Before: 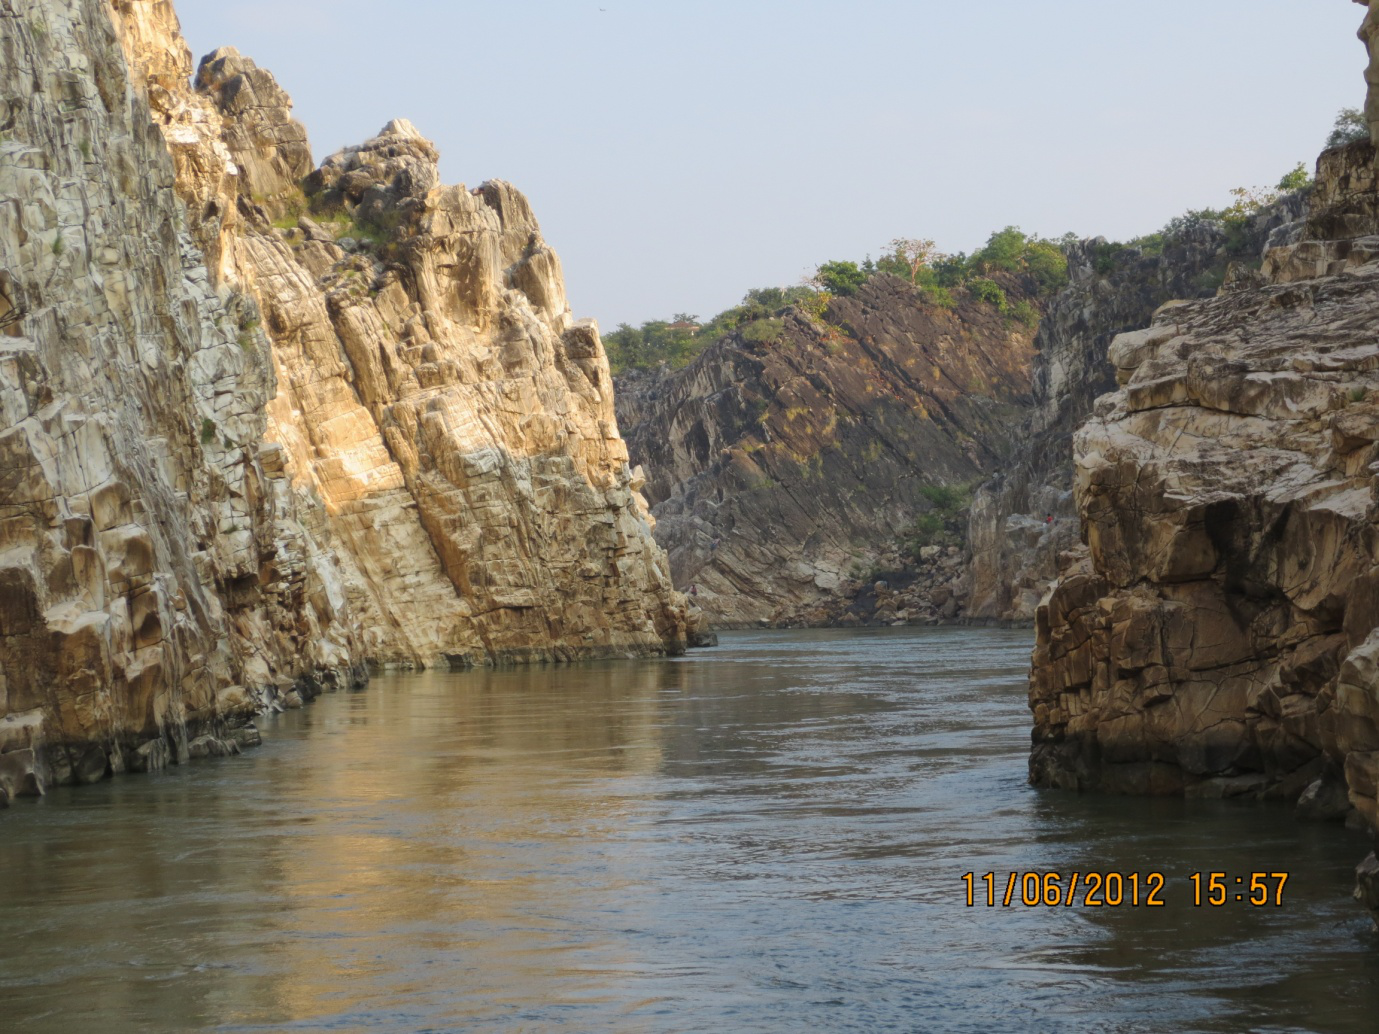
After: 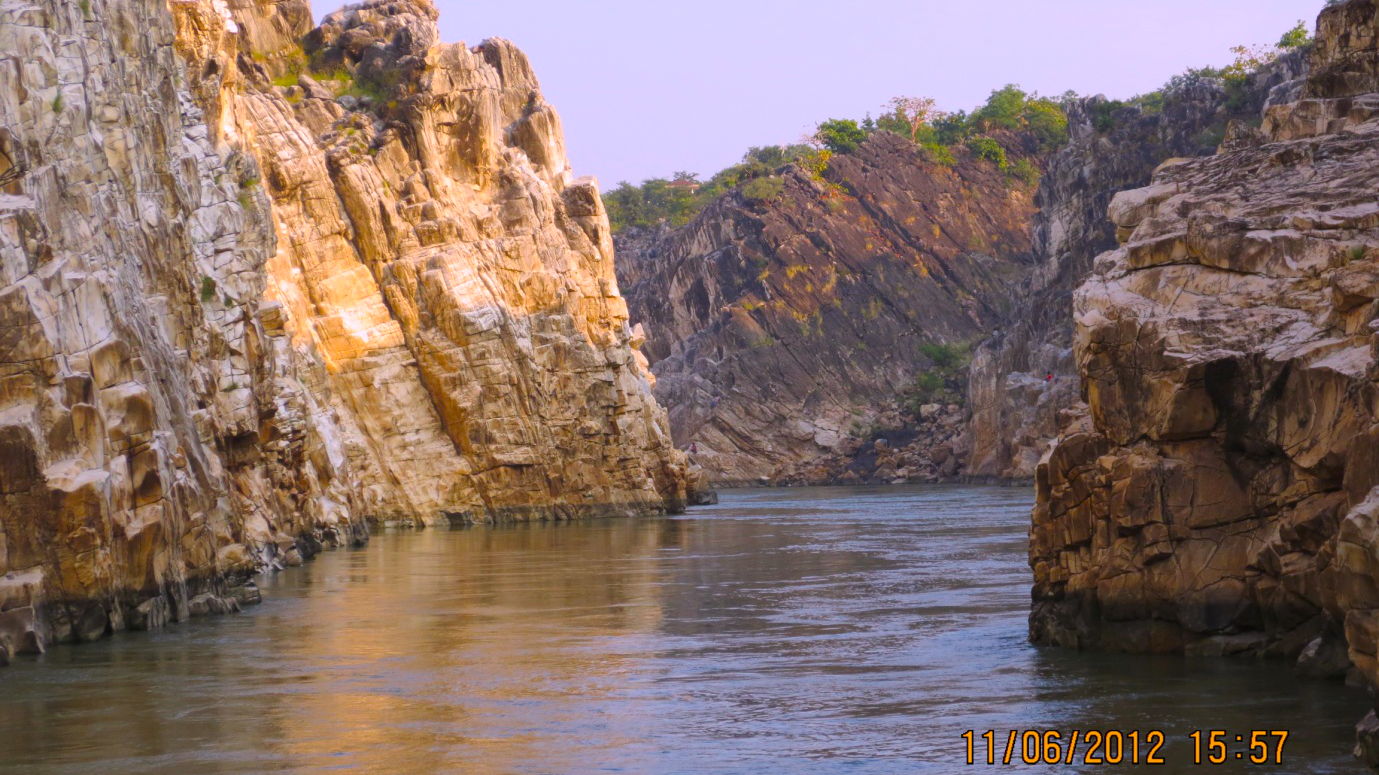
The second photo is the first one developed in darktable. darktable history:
crop: top 13.819%, bottom 11.169%
white balance: red 1.066, blue 1.119
color balance rgb: linear chroma grading › global chroma 15%, perceptual saturation grading › global saturation 30%
